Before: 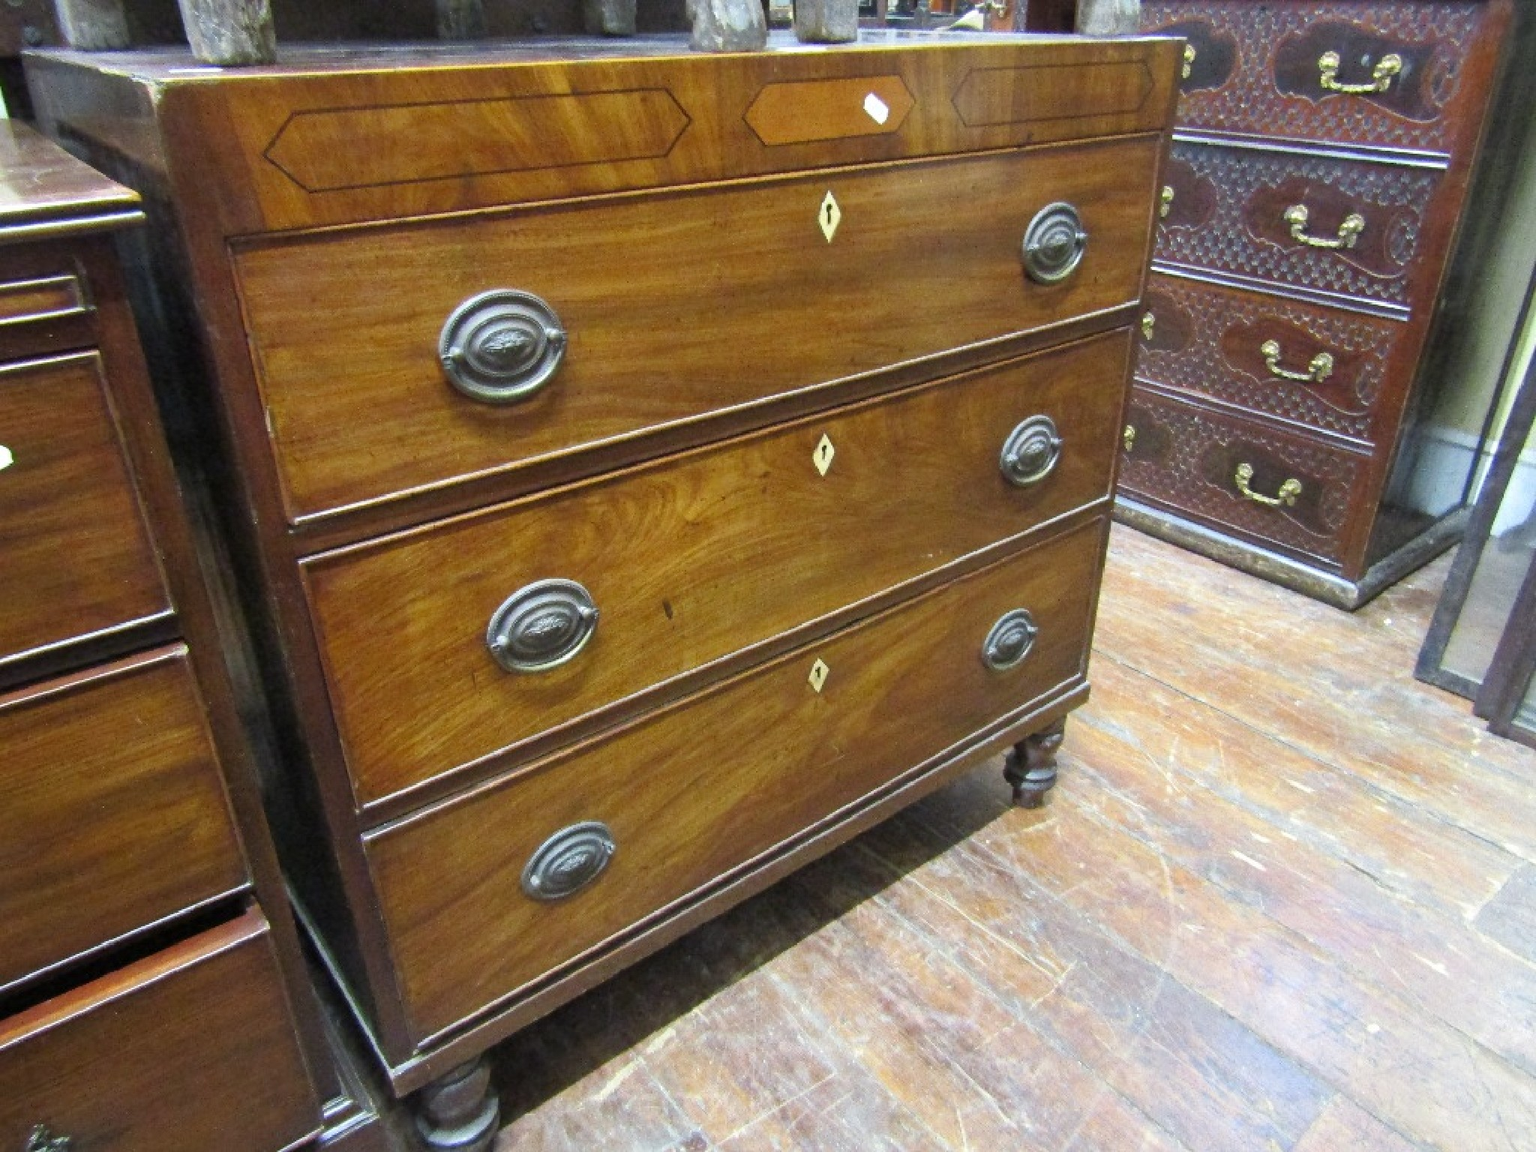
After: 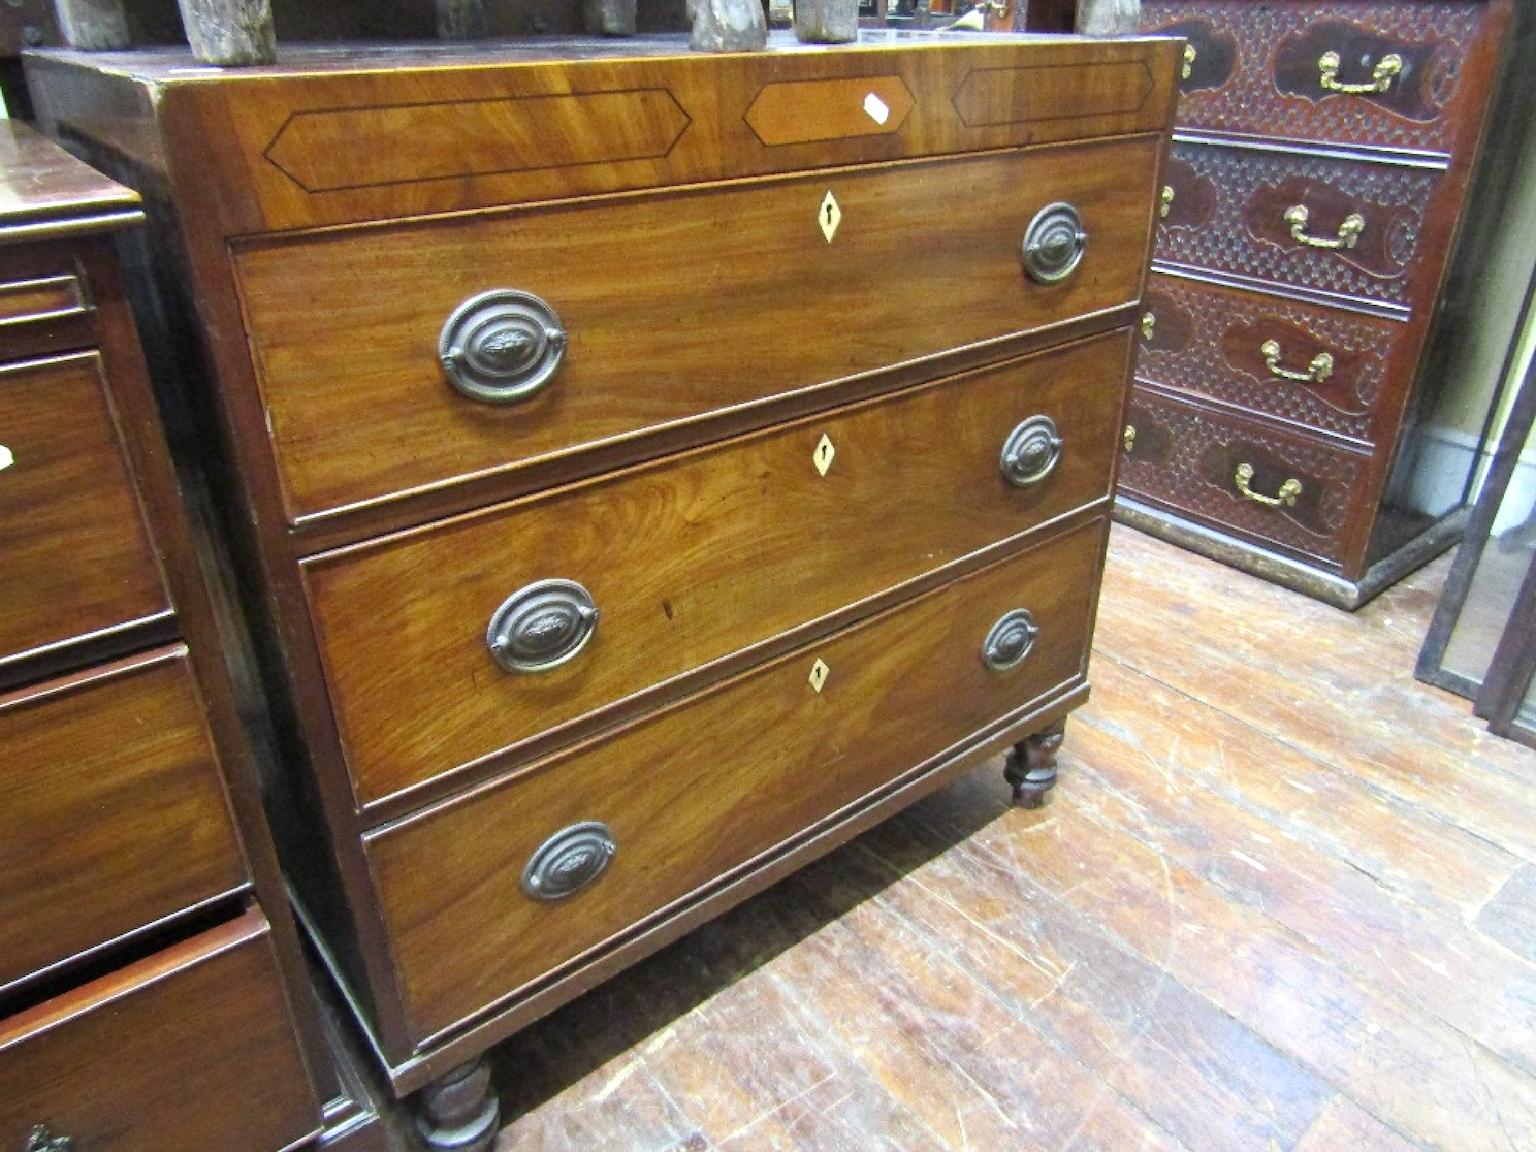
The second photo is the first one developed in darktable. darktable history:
exposure: exposure 0.2 EV, compensate highlight preservation false
white balance: emerald 1
